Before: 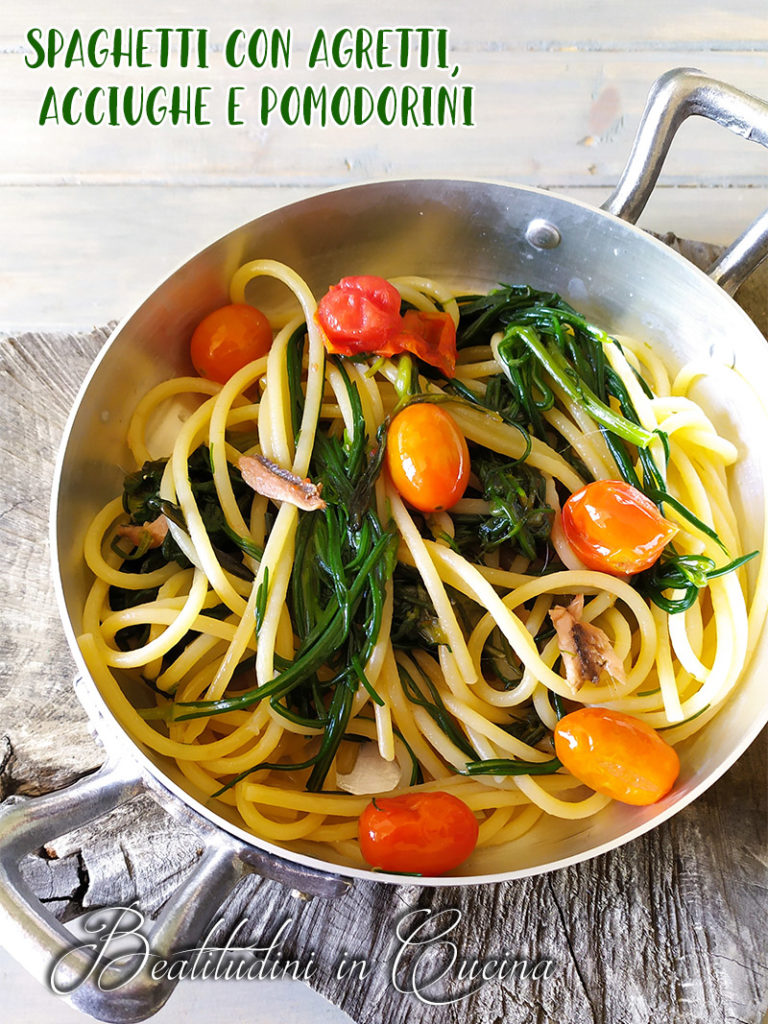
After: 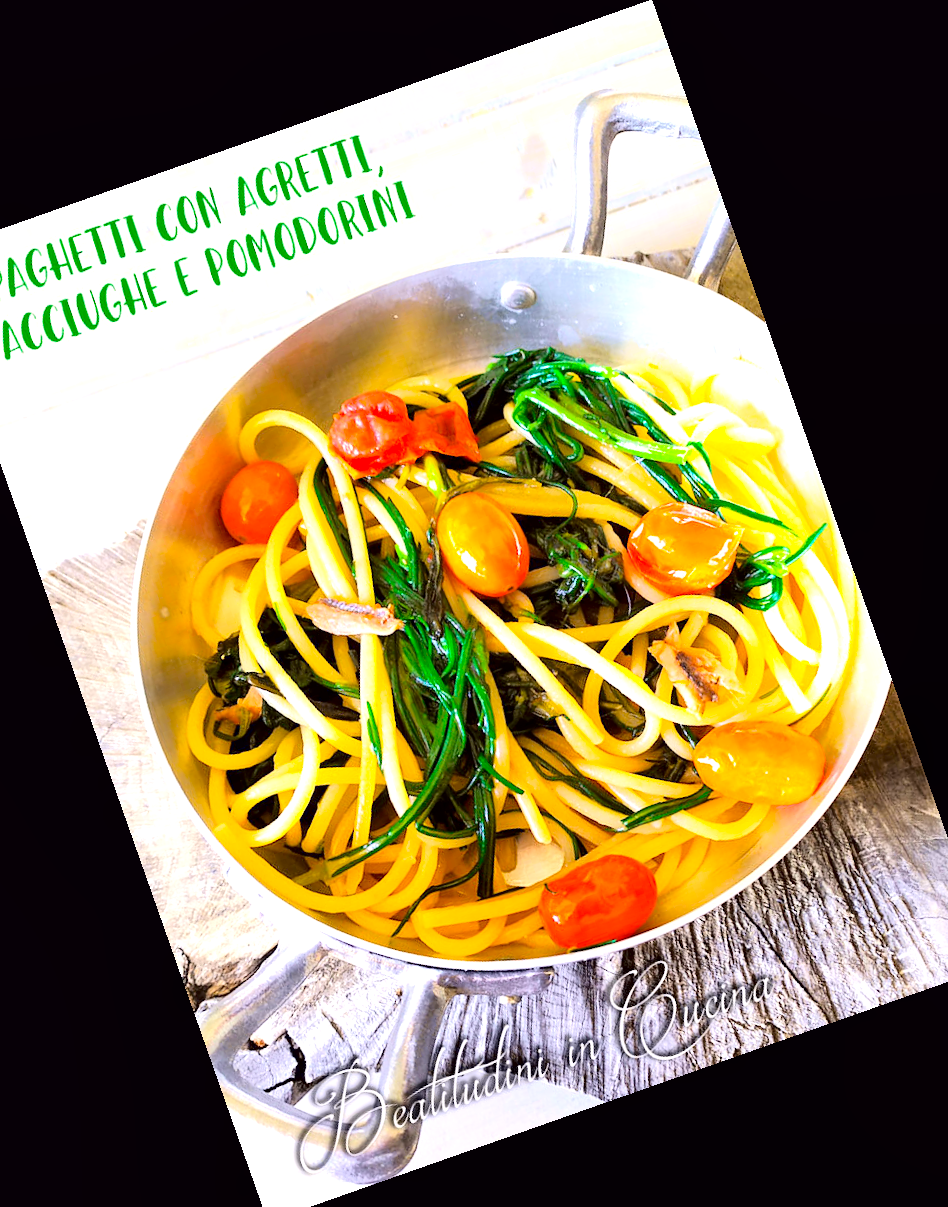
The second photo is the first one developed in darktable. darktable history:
exposure: exposure 1.16 EV, compensate exposure bias true, compensate highlight preservation false
local contrast: highlights 100%, shadows 100%, detail 120%, midtone range 0.2
color balance: output saturation 120%
tone curve: curves: ch0 [(0.003, 0.003) (0.104, 0.026) (0.236, 0.181) (0.401, 0.443) (0.495, 0.55) (0.625, 0.67) (0.819, 0.841) (0.96, 0.899)]; ch1 [(0, 0) (0.161, 0.092) (0.37, 0.302) (0.424, 0.402) (0.45, 0.466) (0.495, 0.51) (0.573, 0.571) (0.638, 0.641) (0.751, 0.741) (1, 1)]; ch2 [(0, 0) (0.352, 0.403) (0.466, 0.443) (0.524, 0.526) (0.56, 0.556) (1, 1)], color space Lab, independent channels, preserve colors none
crop and rotate: angle 19.43°, left 6.812%, right 4.125%, bottom 1.087%
